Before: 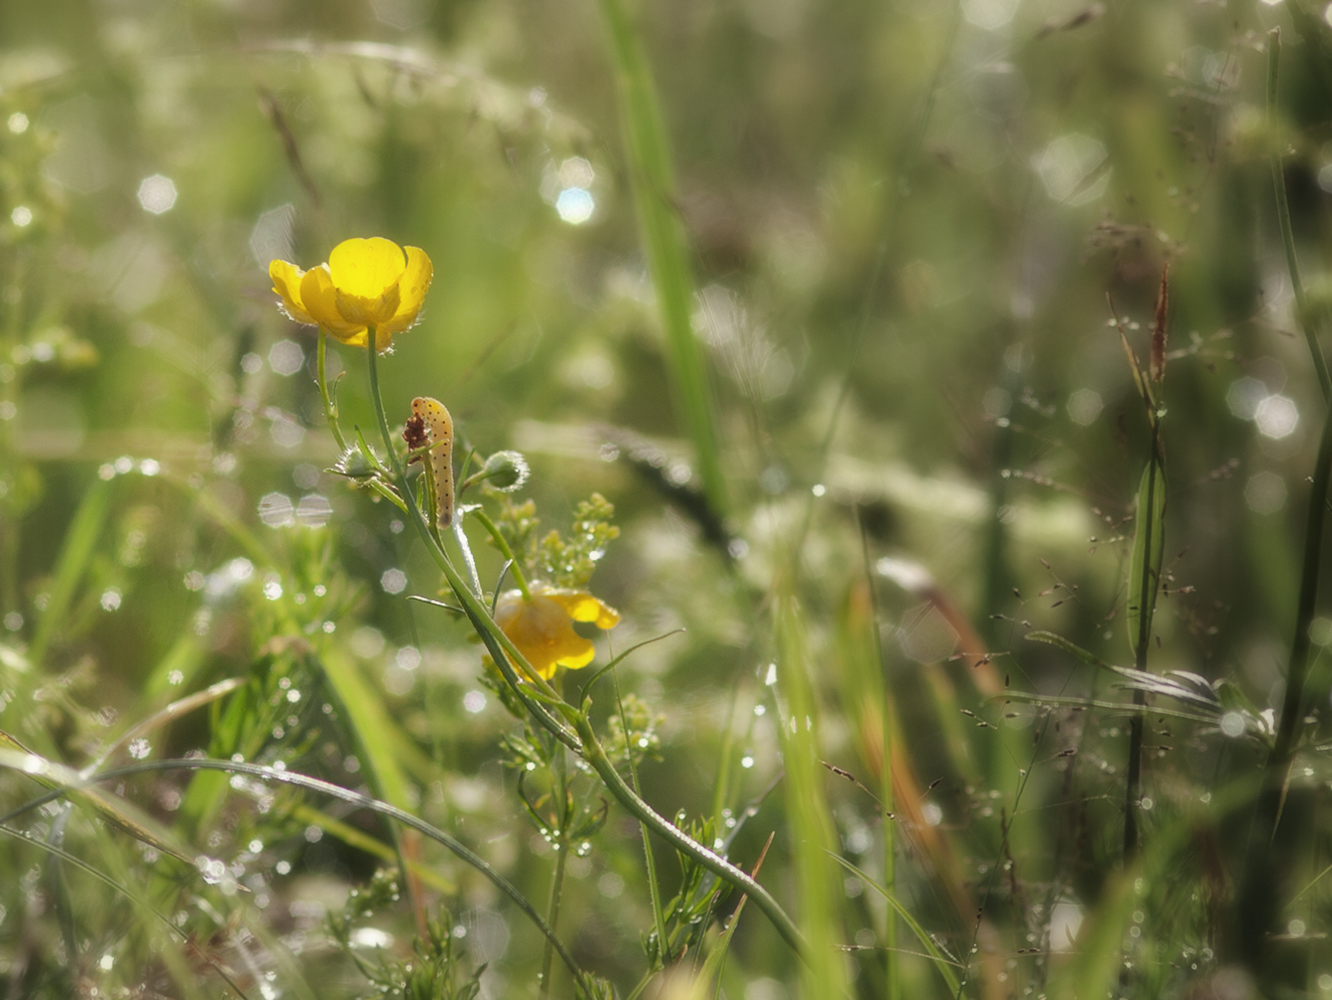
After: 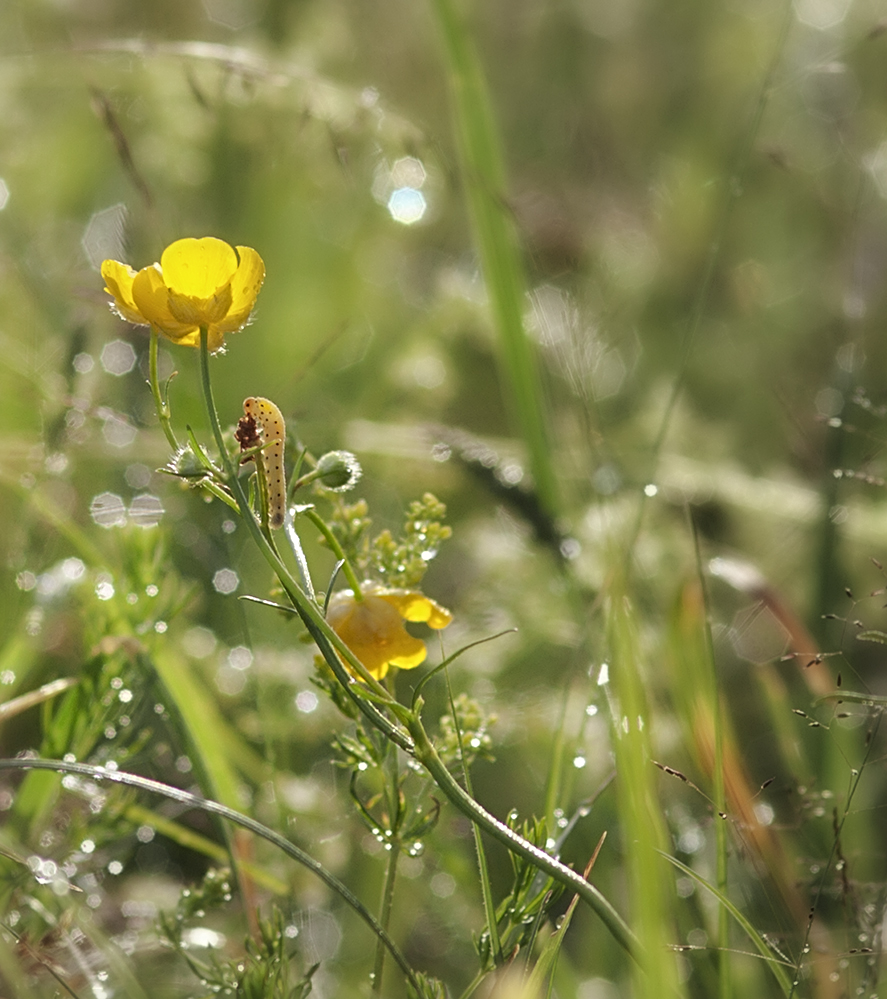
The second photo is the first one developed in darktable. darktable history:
sharpen: radius 4
crop and rotate: left 12.673%, right 20.66%
